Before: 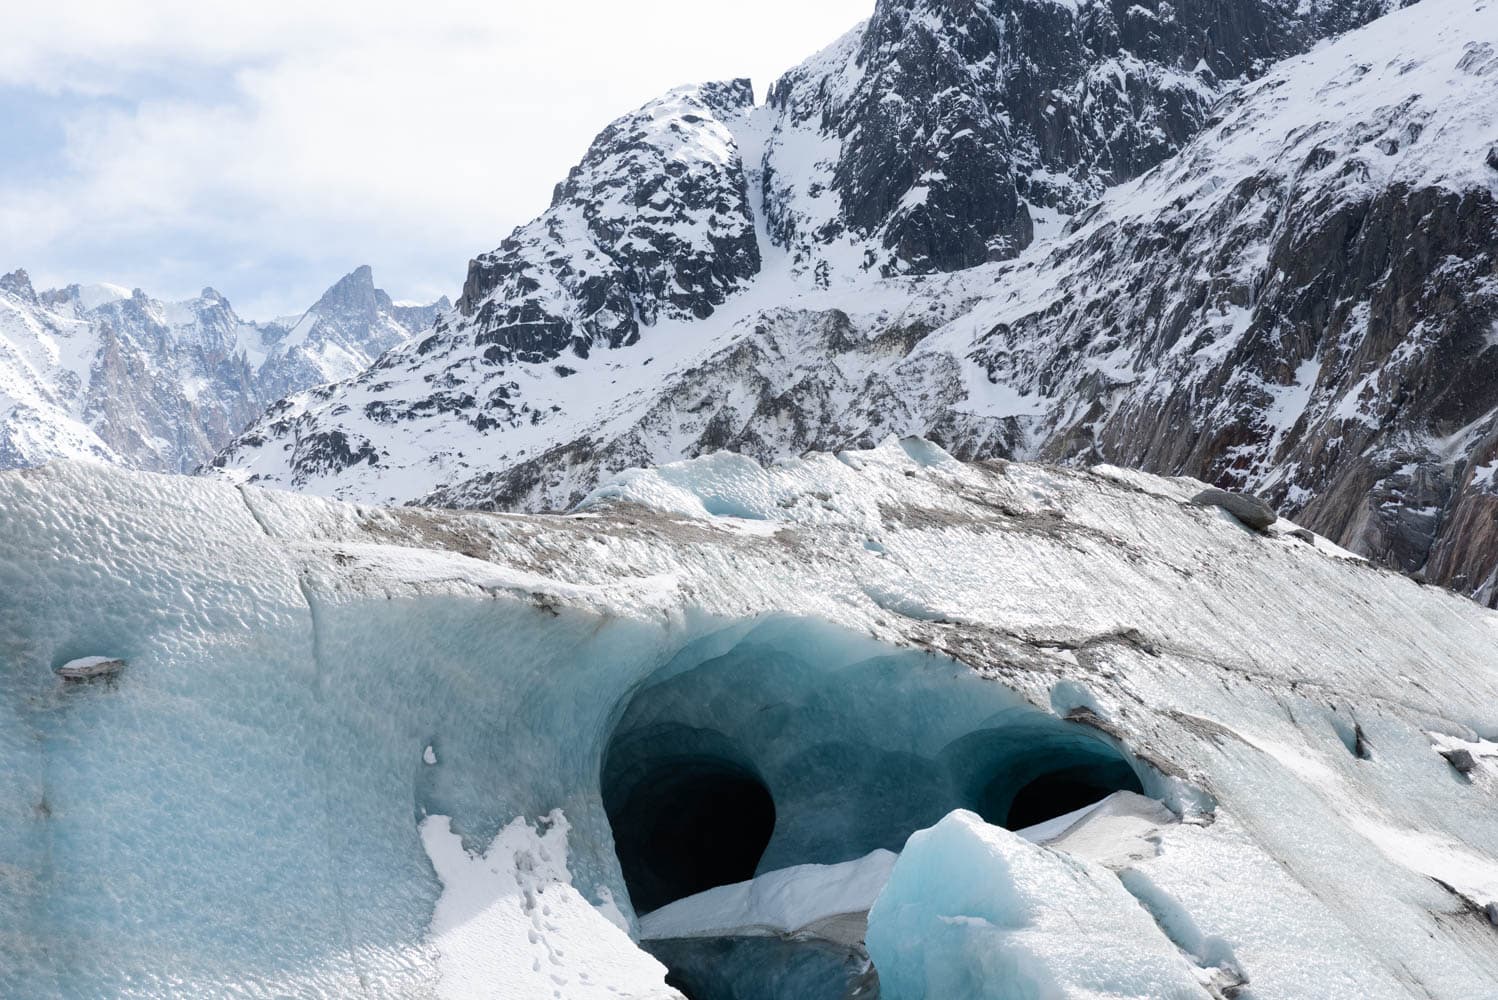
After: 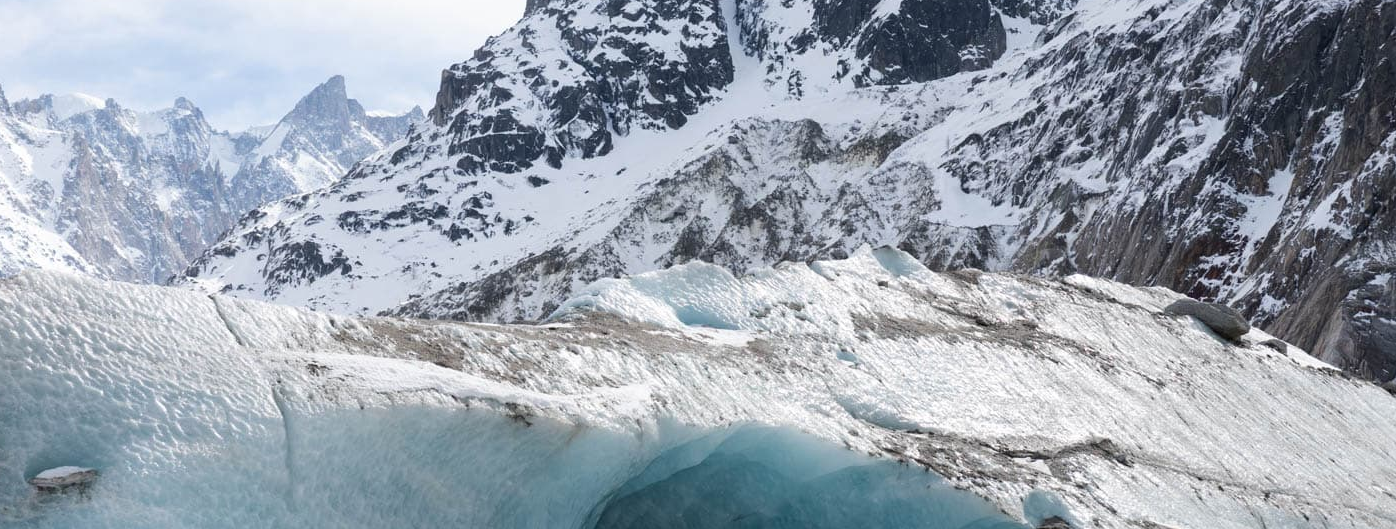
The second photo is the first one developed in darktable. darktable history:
crop: left 1.826%, top 19.087%, right 4.921%, bottom 27.937%
